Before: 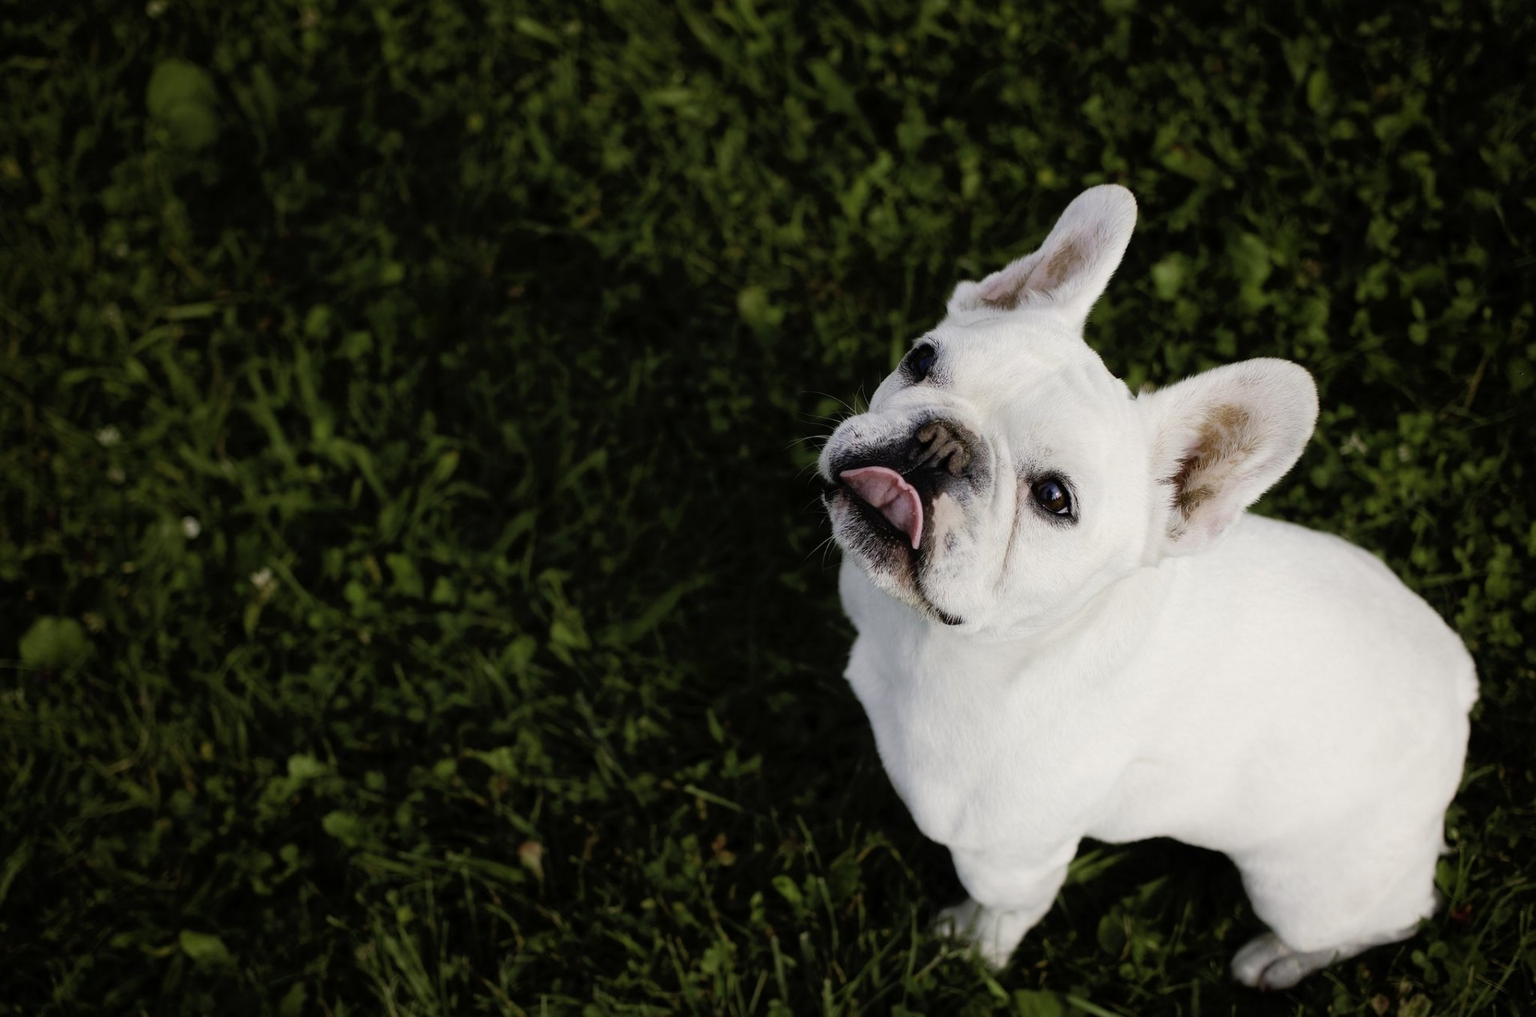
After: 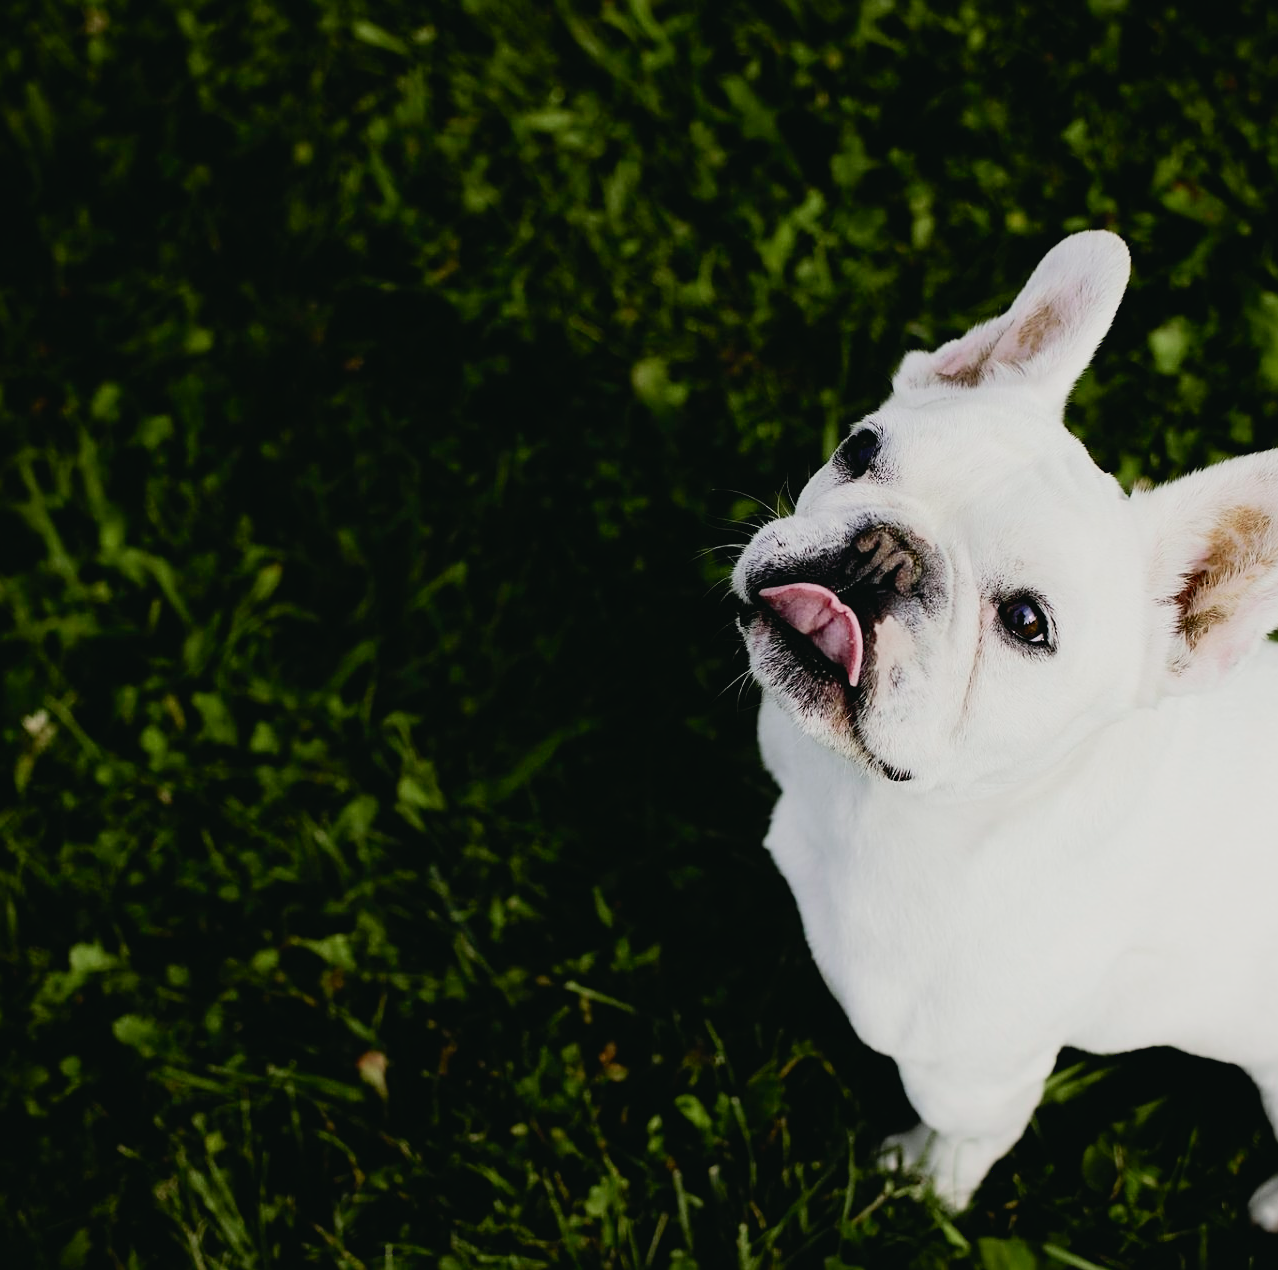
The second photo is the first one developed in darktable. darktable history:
crop and rotate: left 15.204%, right 18.19%
levels: levels [0, 0.445, 1]
filmic rgb: black relative exposure -7.65 EV, white relative exposure 4.56 EV, hardness 3.61, contrast 0.984
tone curve: curves: ch0 [(0, 0.01) (0.037, 0.032) (0.131, 0.108) (0.275, 0.258) (0.483, 0.512) (0.61, 0.661) (0.696, 0.742) (0.792, 0.834) (0.911, 0.936) (0.997, 0.995)]; ch1 [(0, 0) (0.308, 0.29) (0.425, 0.411) (0.503, 0.502) (0.551, 0.563) (0.683, 0.706) (0.746, 0.77) (1, 1)]; ch2 [(0, 0) (0.246, 0.233) (0.36, 0.352) (0.415, 0.415) (0.485, 0.487) (0.502, 0.502) (0.525, 0.523) (0.545, 0.552) (0.587, 0.6) (0.636, 0.652) (0.711, 0.729) (0.845, 0.855) (0.998, 0.977)], color space Lab, independent channels, preserve colors none
sharpen: on, module defaults
